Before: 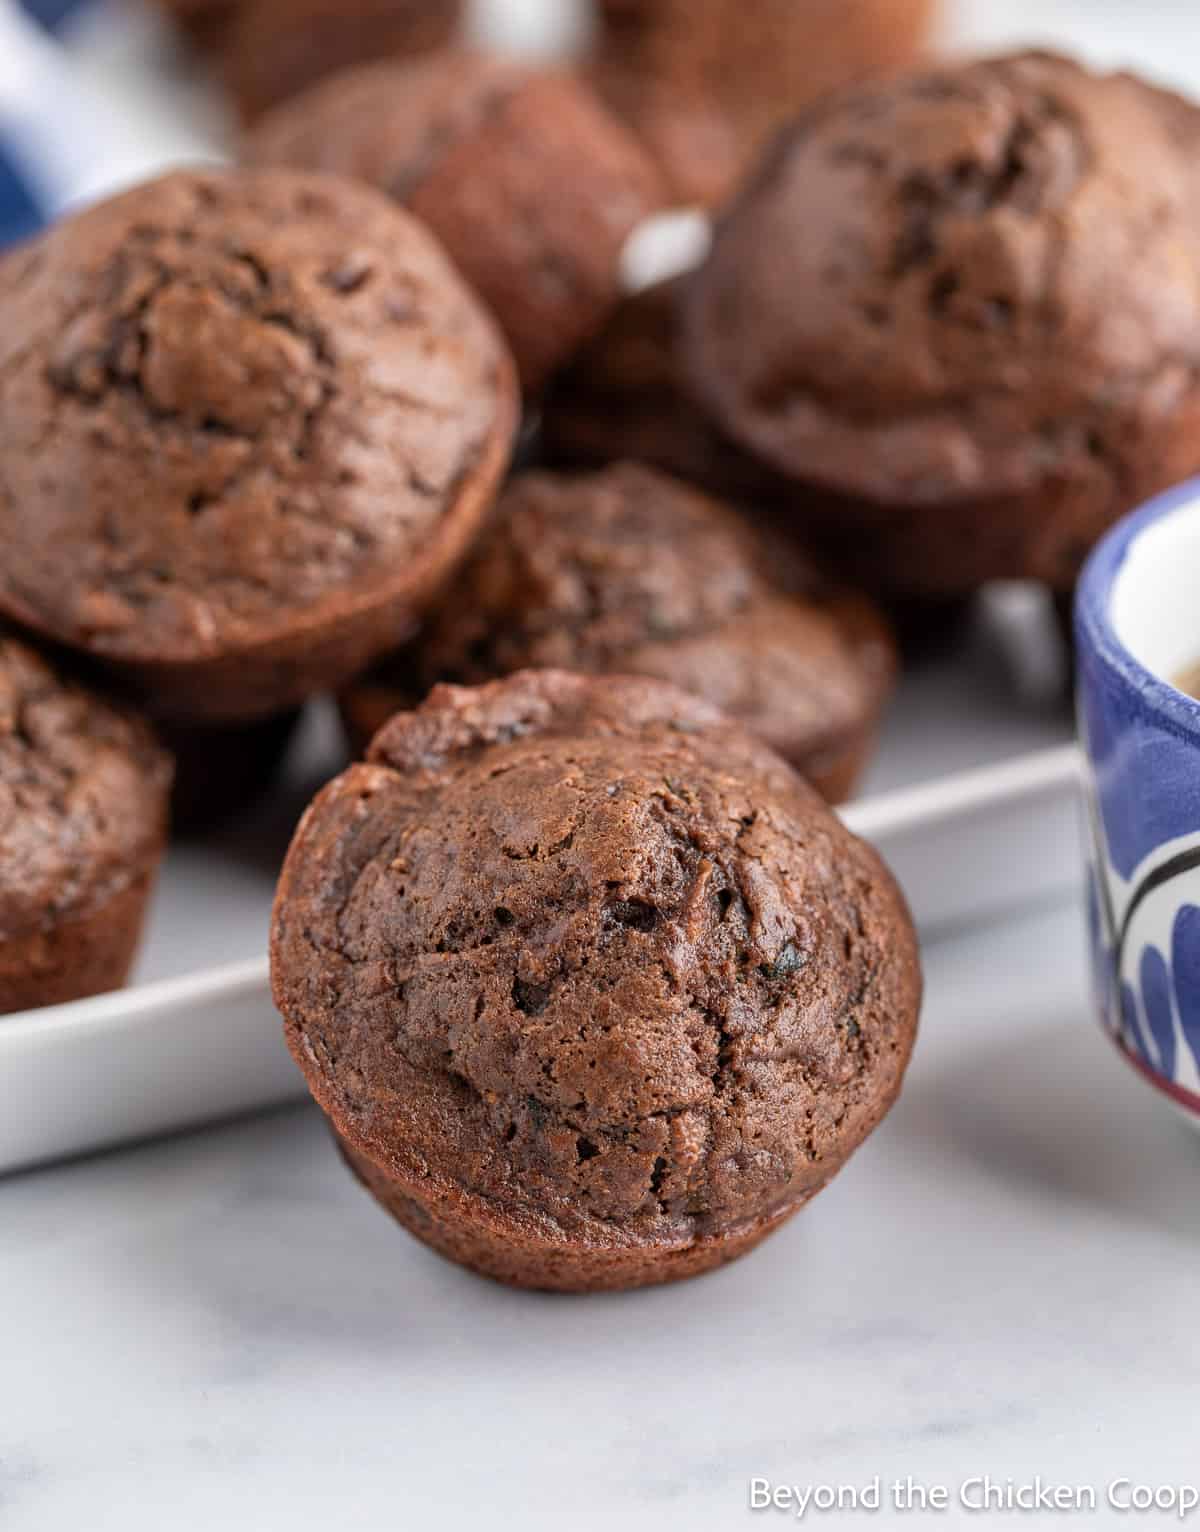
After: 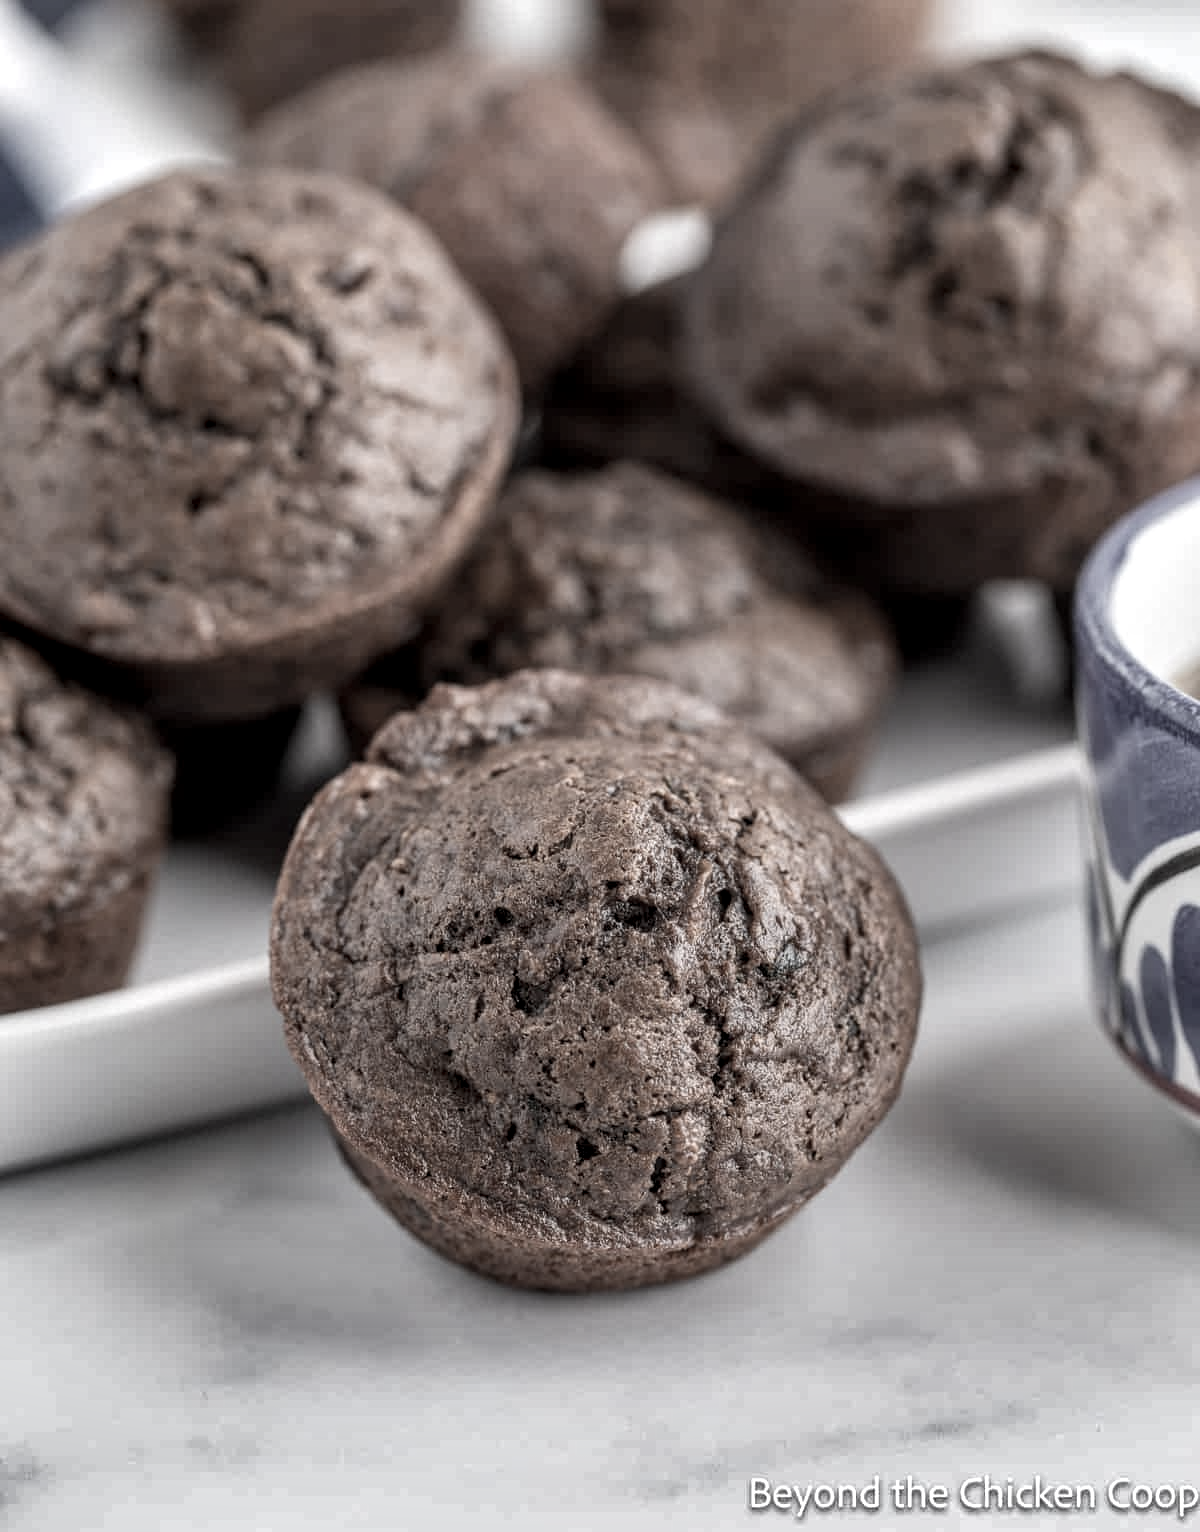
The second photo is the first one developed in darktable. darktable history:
color zones: curves: ch1 [(0, 0.153) (0.143, 0.15) (0.286, 0.151) (0.429, 0.152) (0.571, 0.152) (0.714, 0.151) (0.857, 0.151) (1, 0.153)]
shadows and highlights: radius 171.33, shadows 27.93, white point adjustment 3.24, highlights -68.57, soften with gaussian
local contrast: on, module defaults
